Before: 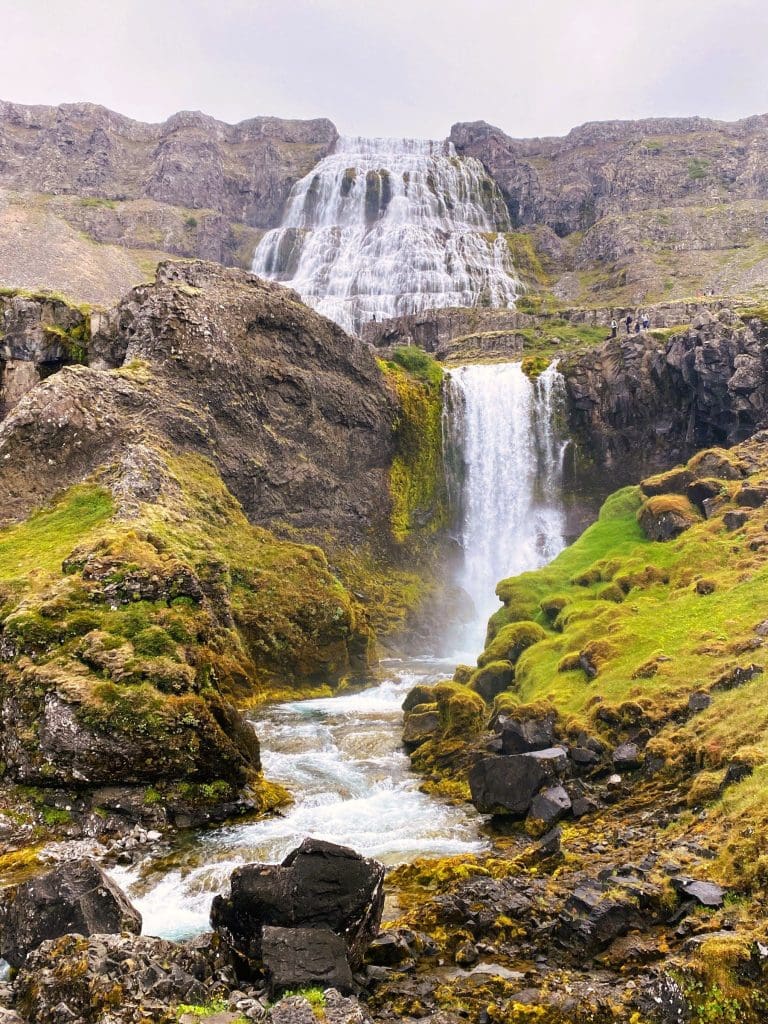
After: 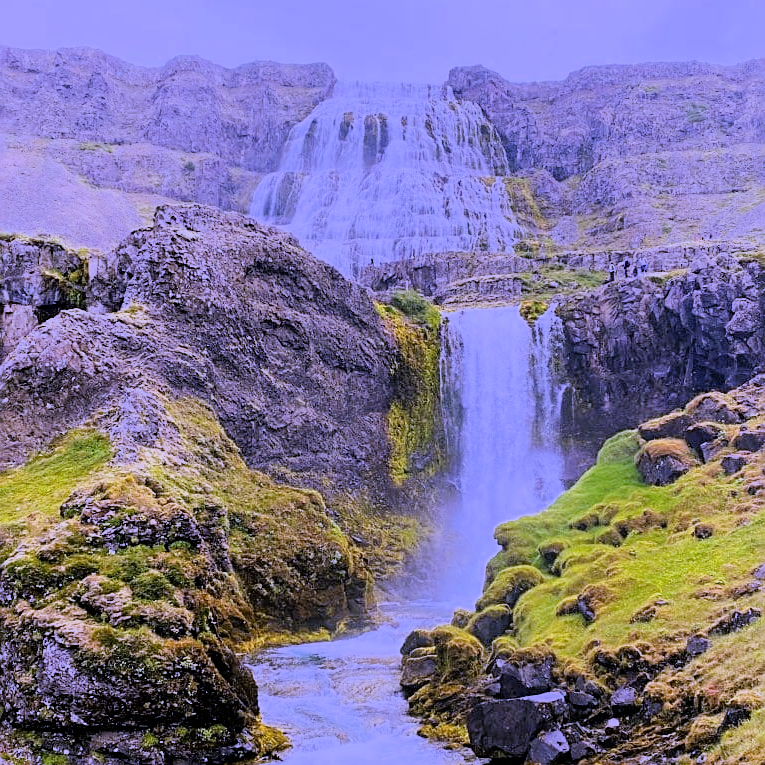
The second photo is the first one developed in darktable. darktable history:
crop: left 0.387%, top 5.469%, bottom 19.809%
white balance: red 0.98, blue 1.61
sharpen: on, module defaults
filmic rgb: threshold 3 EV, hardness 4.17, latitude 50%, contrast 1.1, preserve chrominance max RGB, color science v6 (2022), contrast in shadows safe, contrast in highlights safe, enable highlight reconstruction true
